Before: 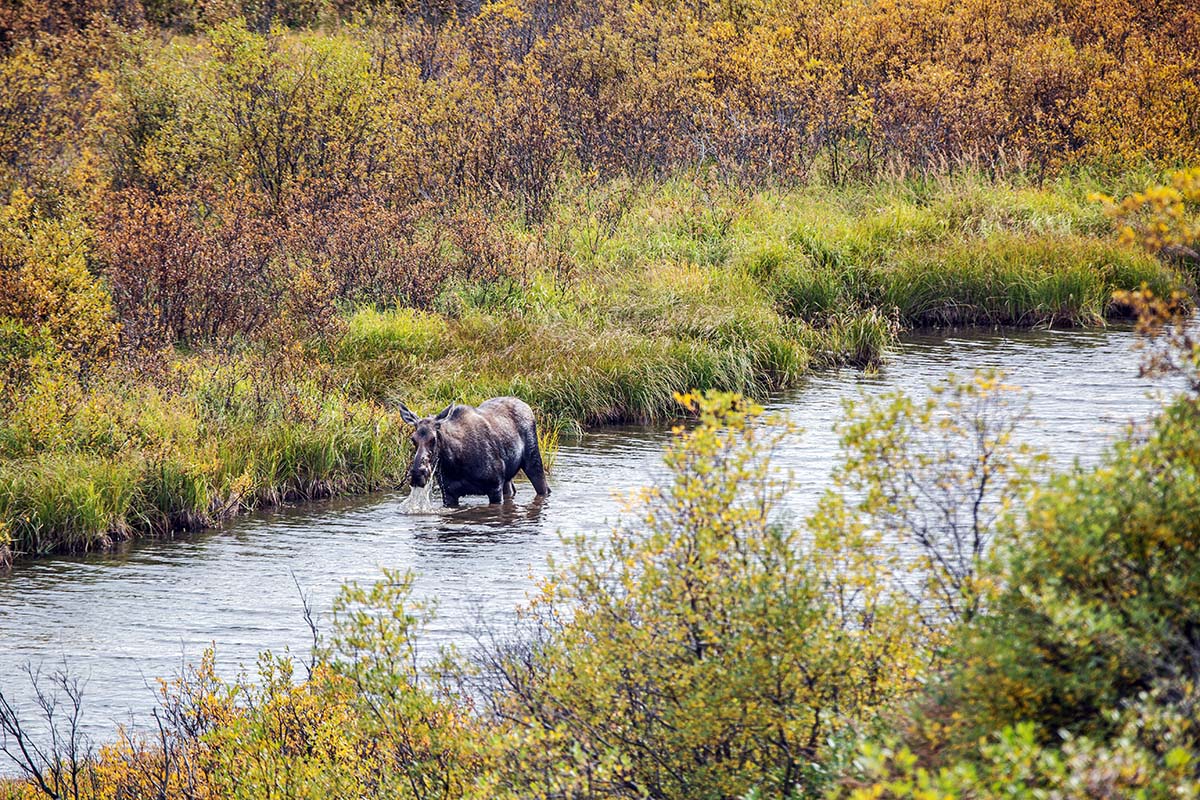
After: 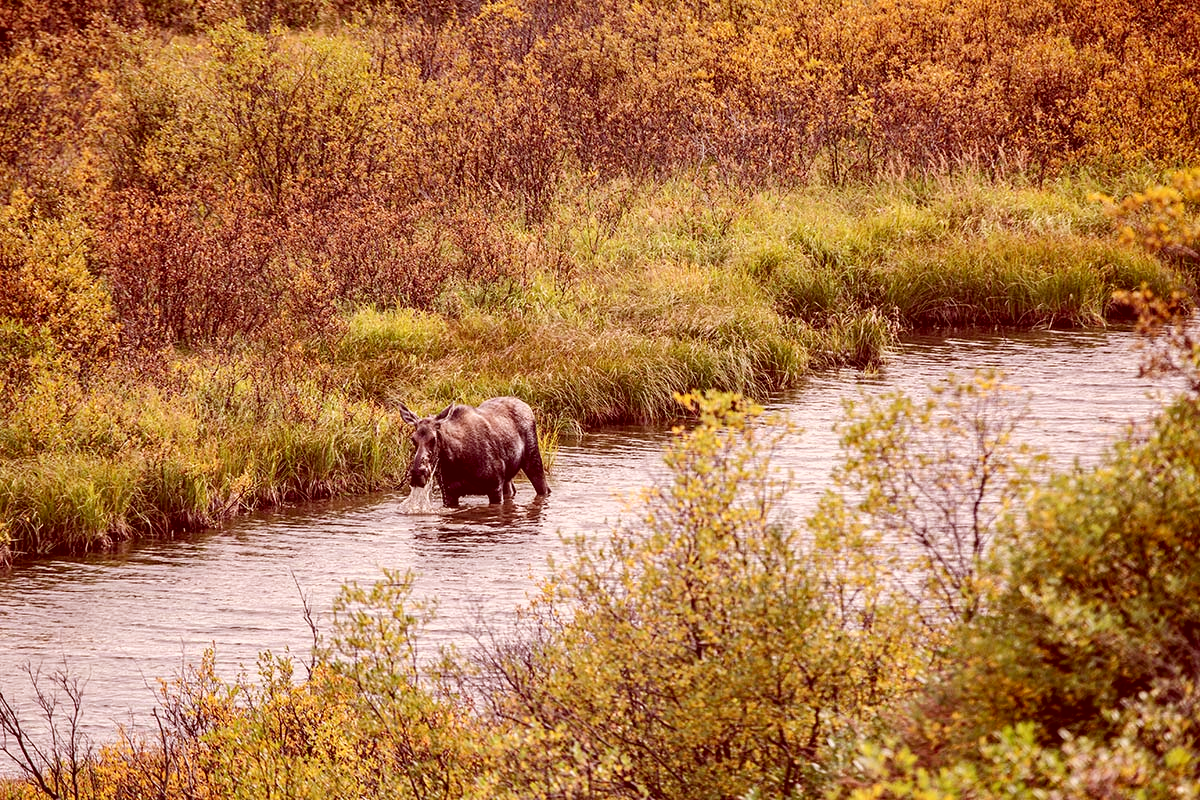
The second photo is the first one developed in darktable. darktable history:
color correction: highlights a* 9.01, highlights b* 8.63, shadows a* 39.36, shadows b* 39.7, saturation 0.804
exposure: exposure -0.049 EV, compensate exposure bias true, compensate highlight preservation false
